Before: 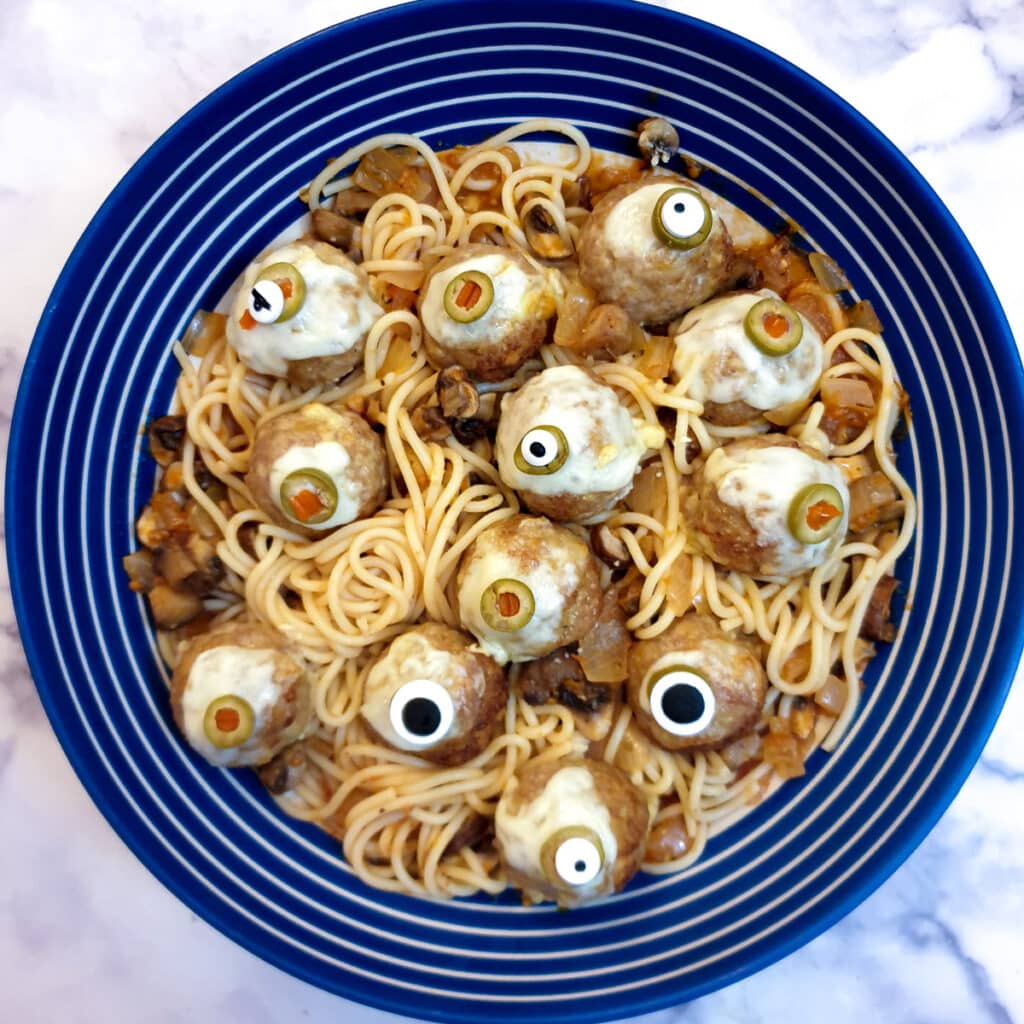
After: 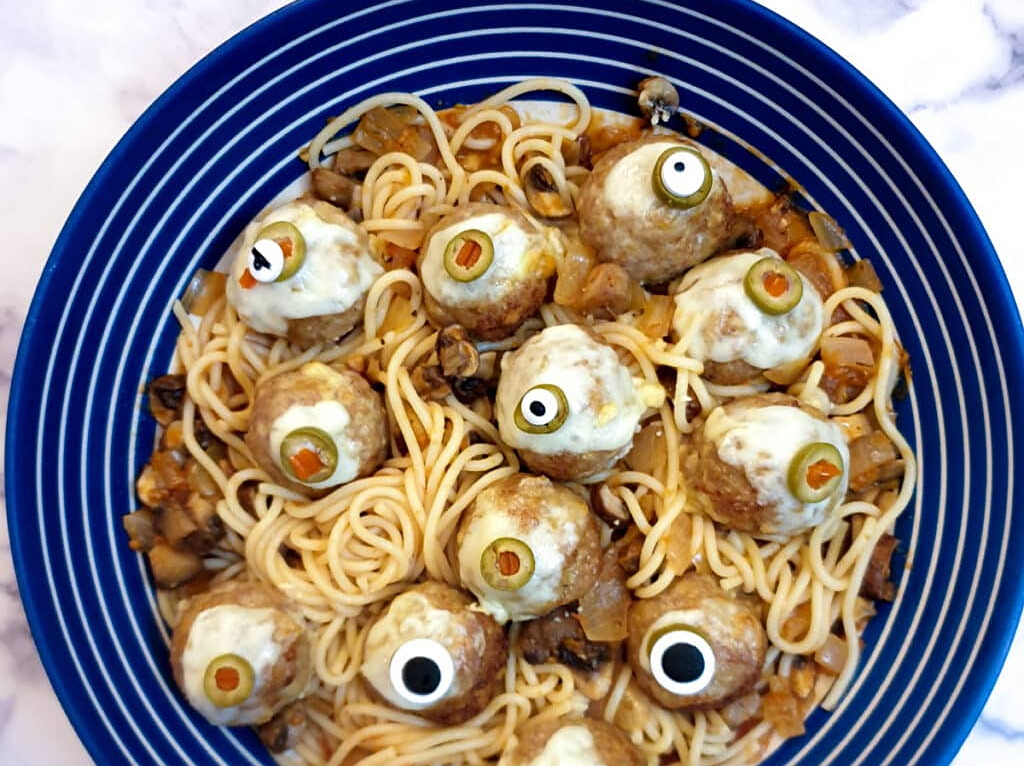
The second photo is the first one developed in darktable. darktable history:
crop: top 4.024%, bottom 21.104%
sharpen: amount 0.207
